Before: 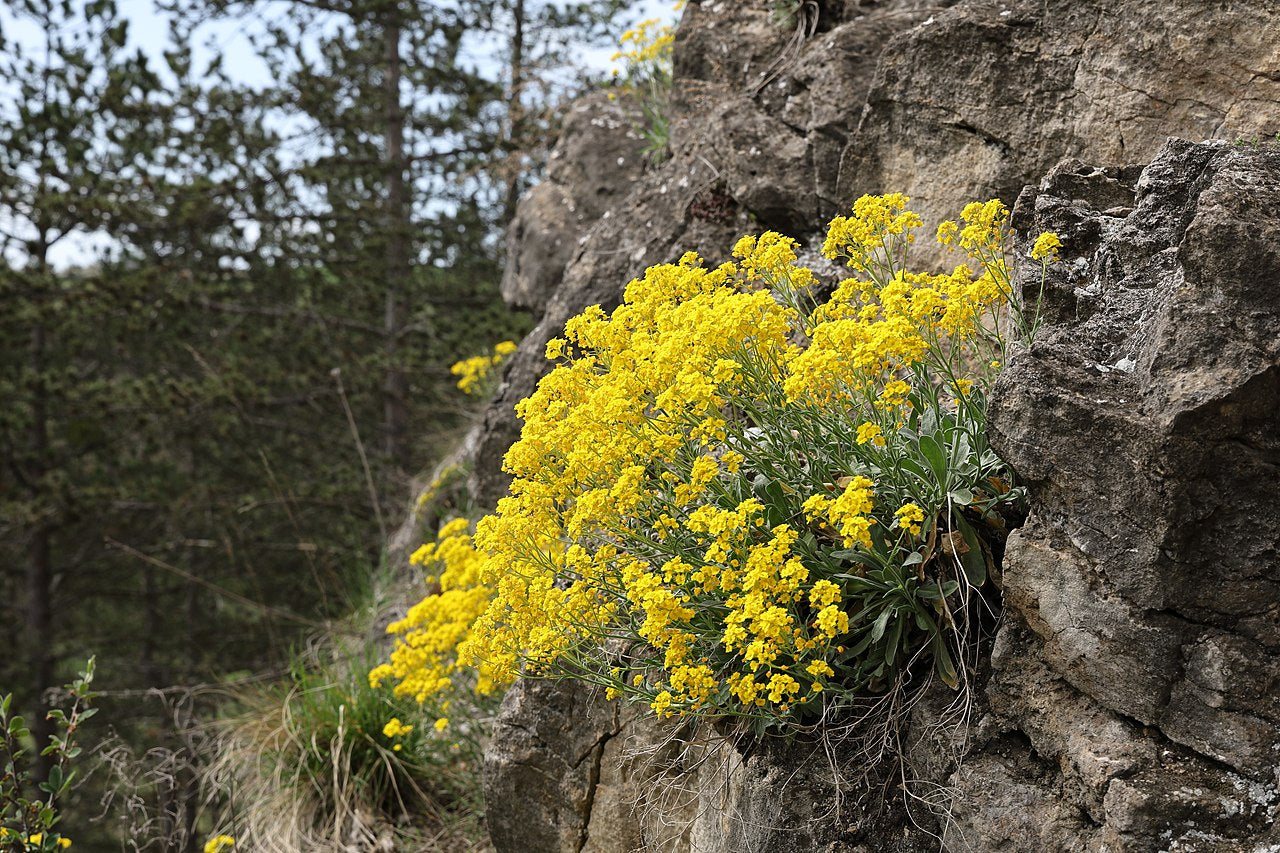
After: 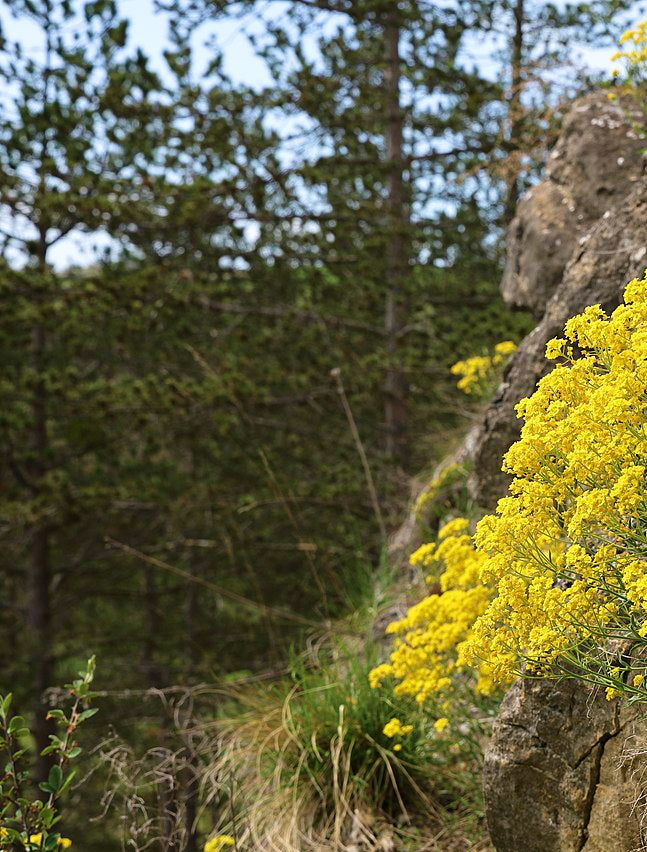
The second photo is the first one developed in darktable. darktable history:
crop and rotate: left 0.006%, top 0%, right 49.406%
velvia: strength 75%
